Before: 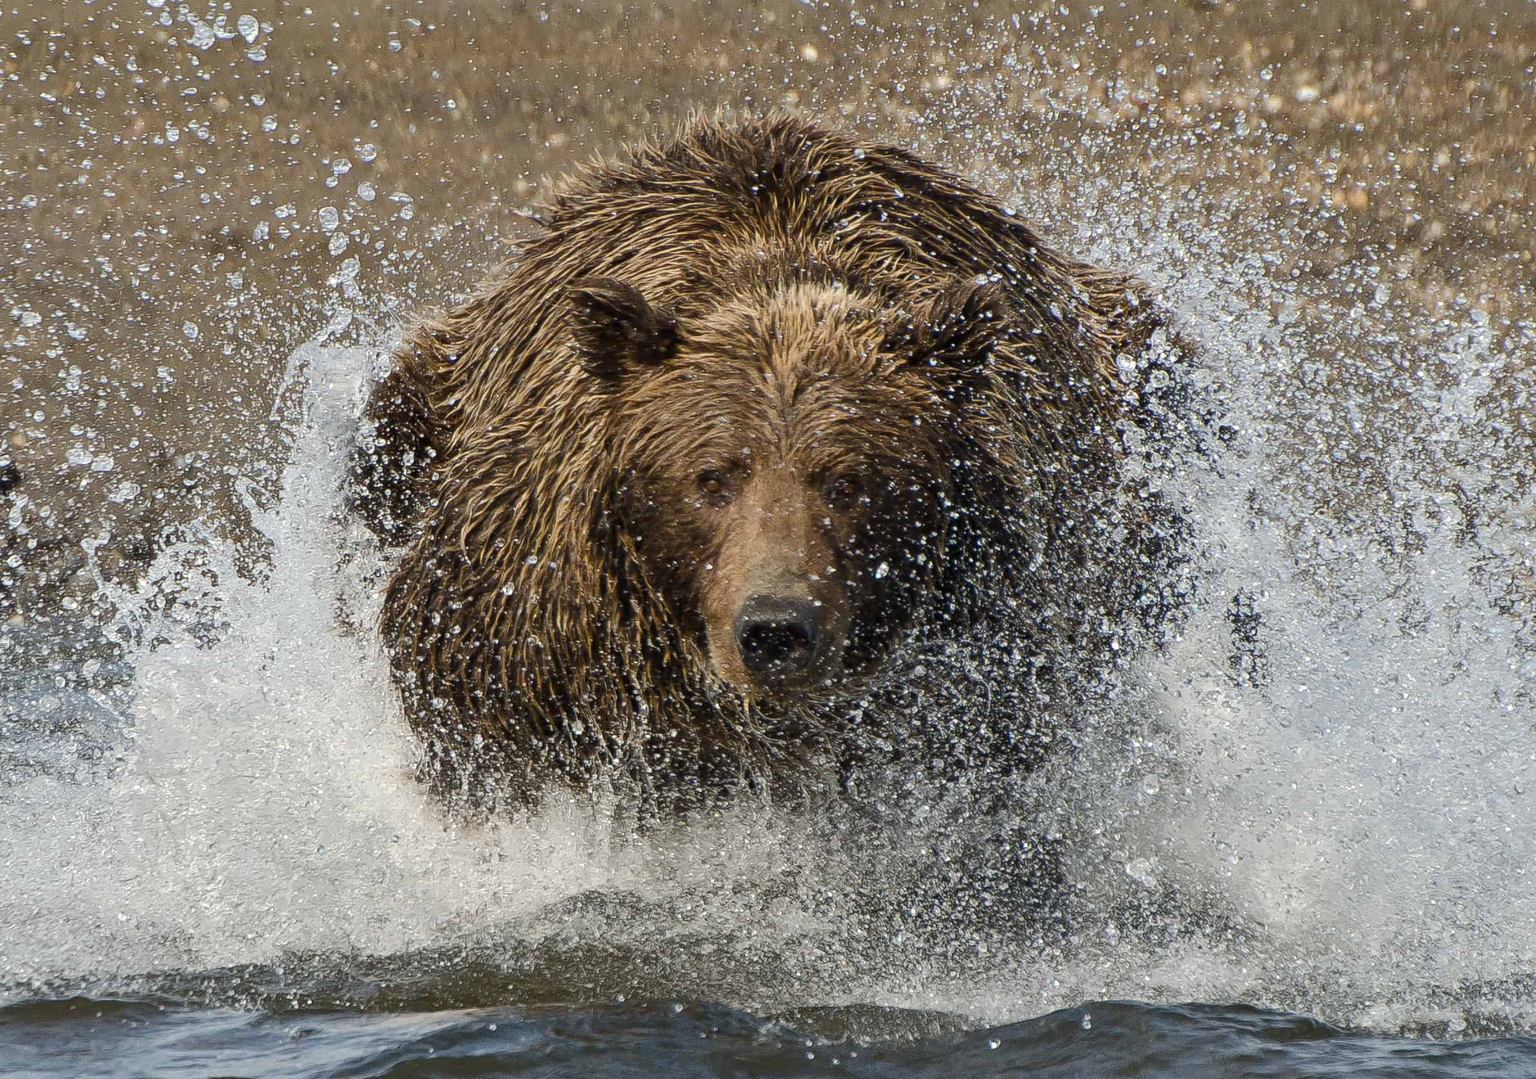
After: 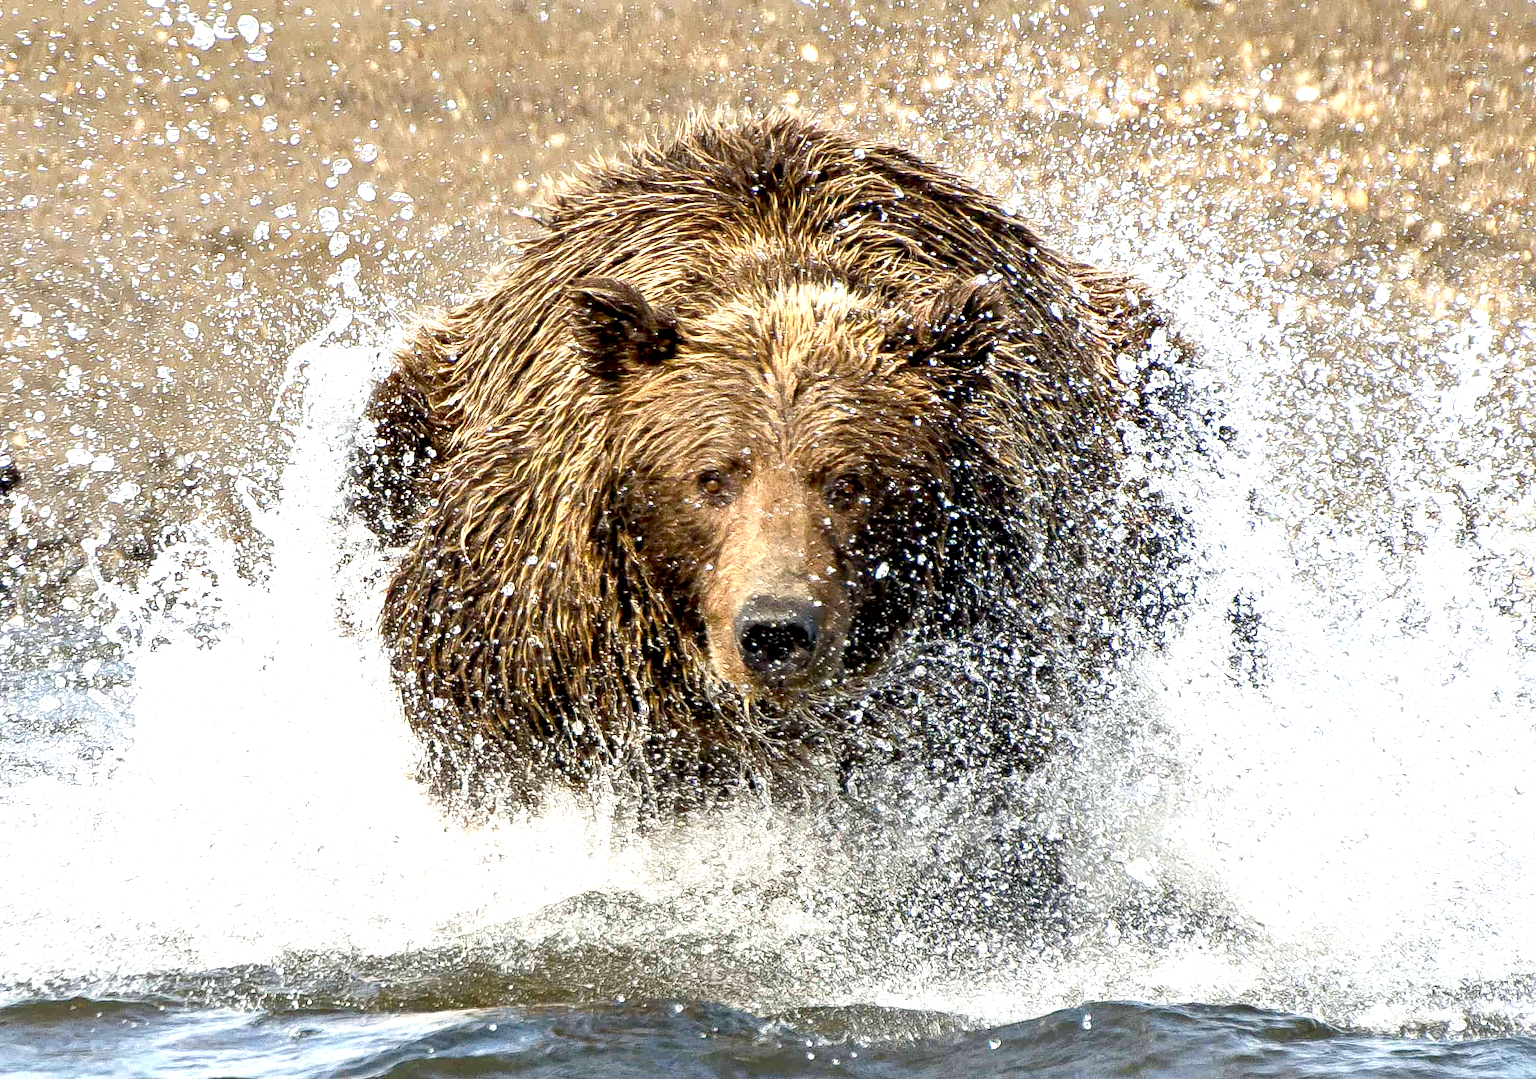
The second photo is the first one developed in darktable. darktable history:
exposure: black level correction 0.009, exposure 1.414 EV, compensate exposure bias true, compensate highlight preservation false
